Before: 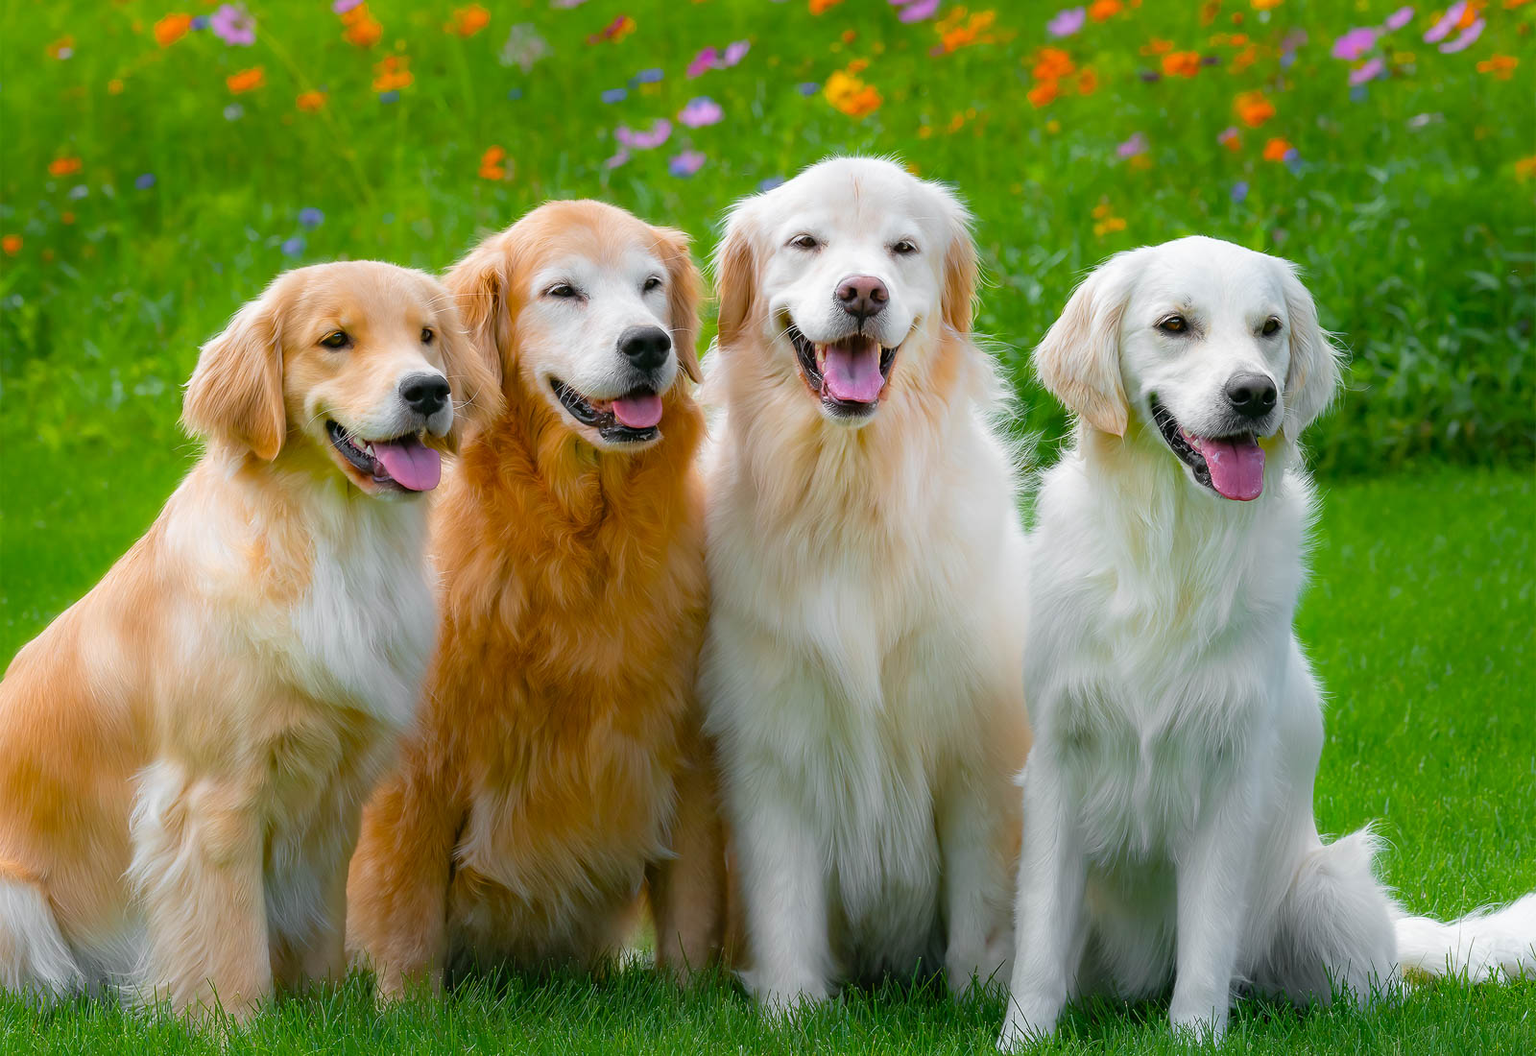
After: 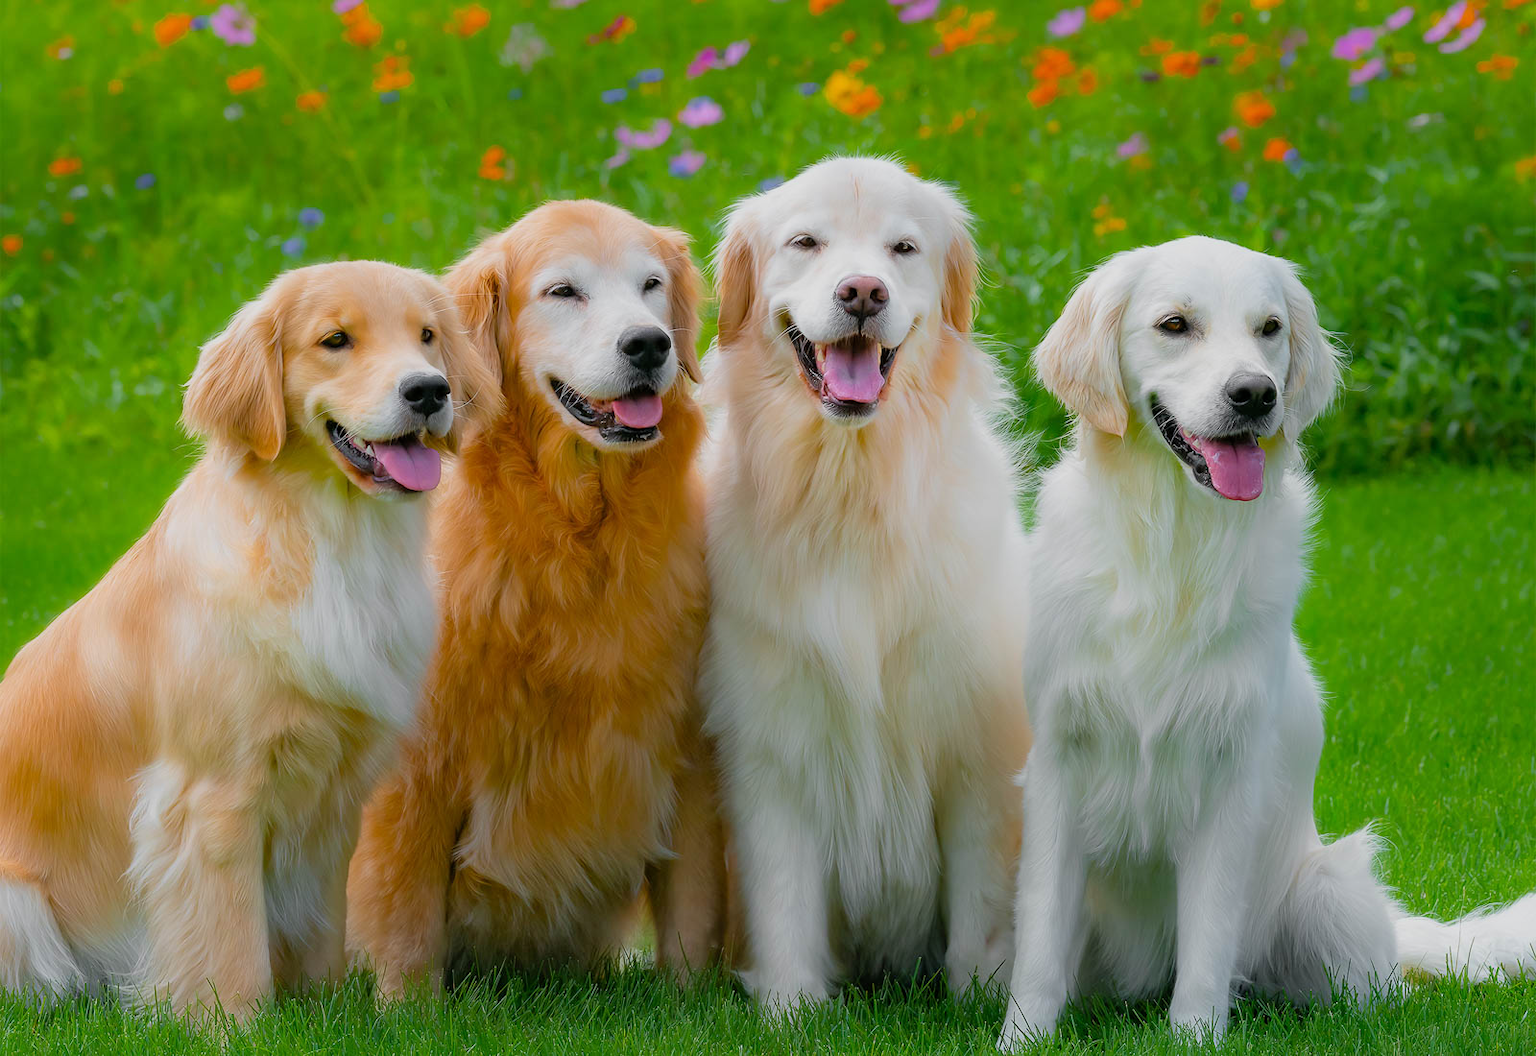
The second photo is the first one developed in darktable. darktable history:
filmic rgb: black relative exposure -15 EV, white relative exposure 3 EV, threshold 6 EV, target black luminance 0%, hardness 9.27, latitude 99%, contrast 0.912, shadows ↔ highlights balance 0.505%, add noise in highlights 0, color science v3 (2019), use custom middle-gray values true, iterations of high-quality reconstruction 0, contrast in highlights soft, enable highlight reconstruction true
